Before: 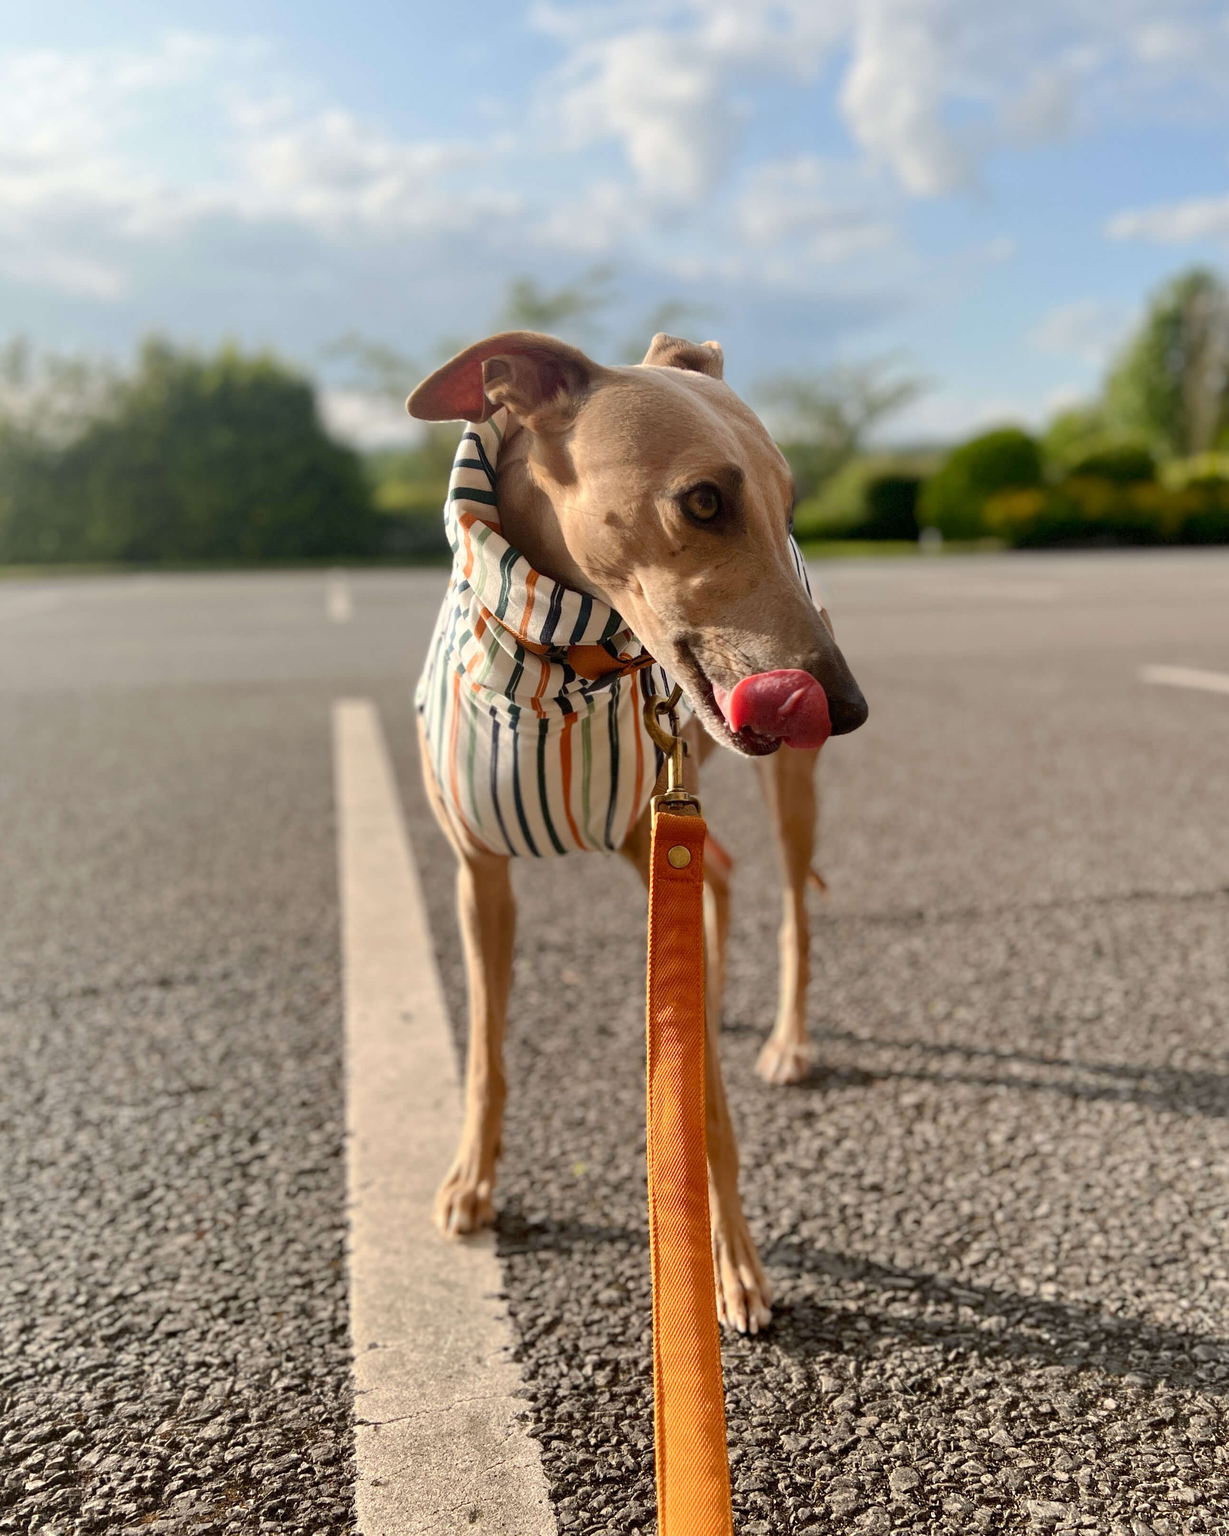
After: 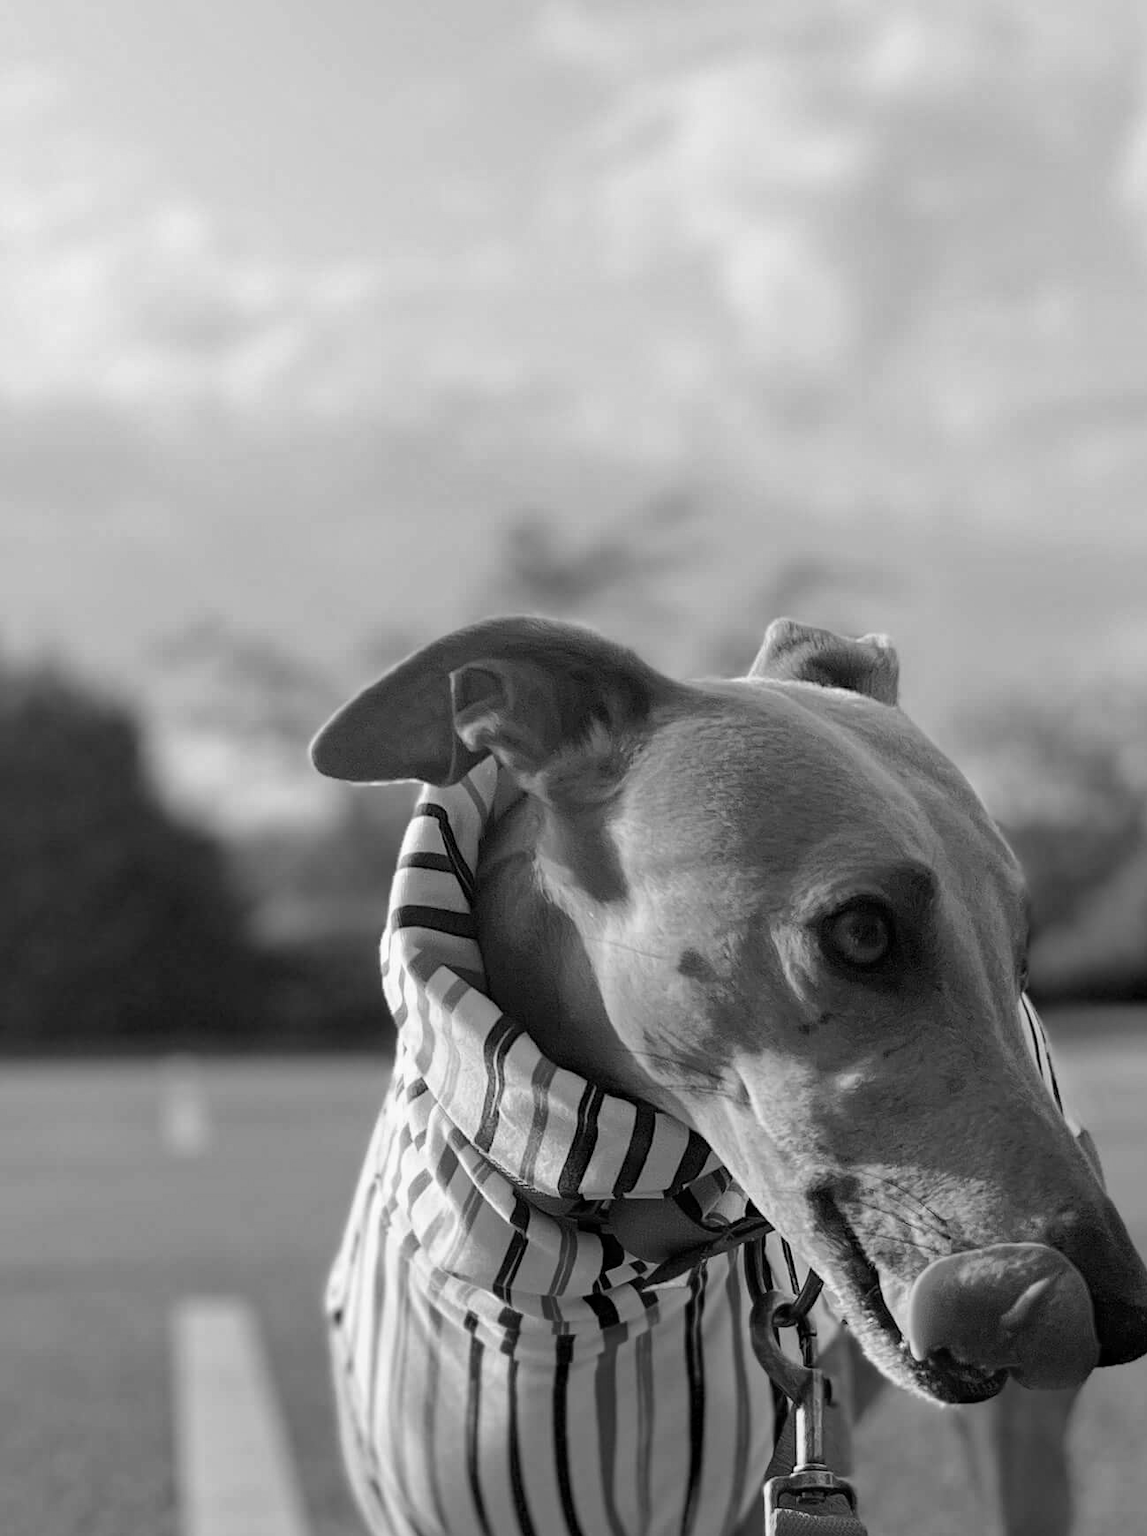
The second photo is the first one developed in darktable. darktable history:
haze removal: compatibility mode true, adaptive false
color calibration: output gray [0.21, 0.42, 0.37, 0], gray › normalize channels true, illuminant as shot in camera, x 0.359, y 0.363, temperature 4553.42 K, gamut compression 0.014
crop: left 19.497%, right 30.217%, bottom 46.162%
